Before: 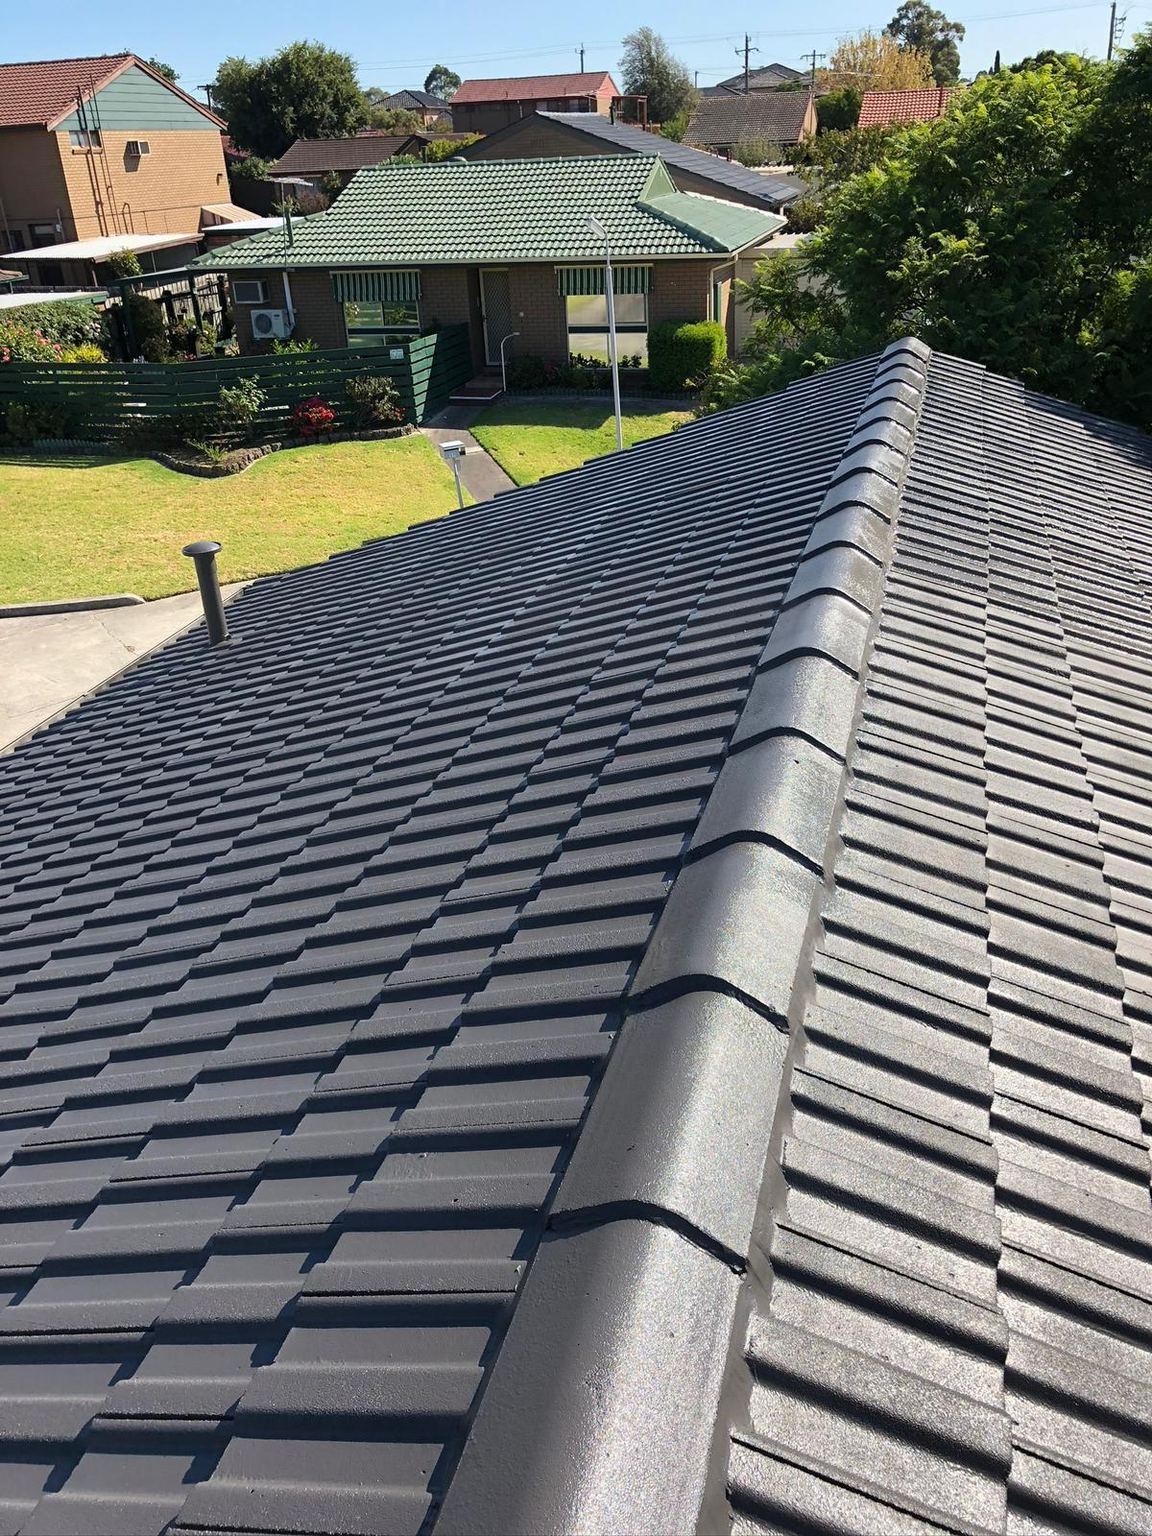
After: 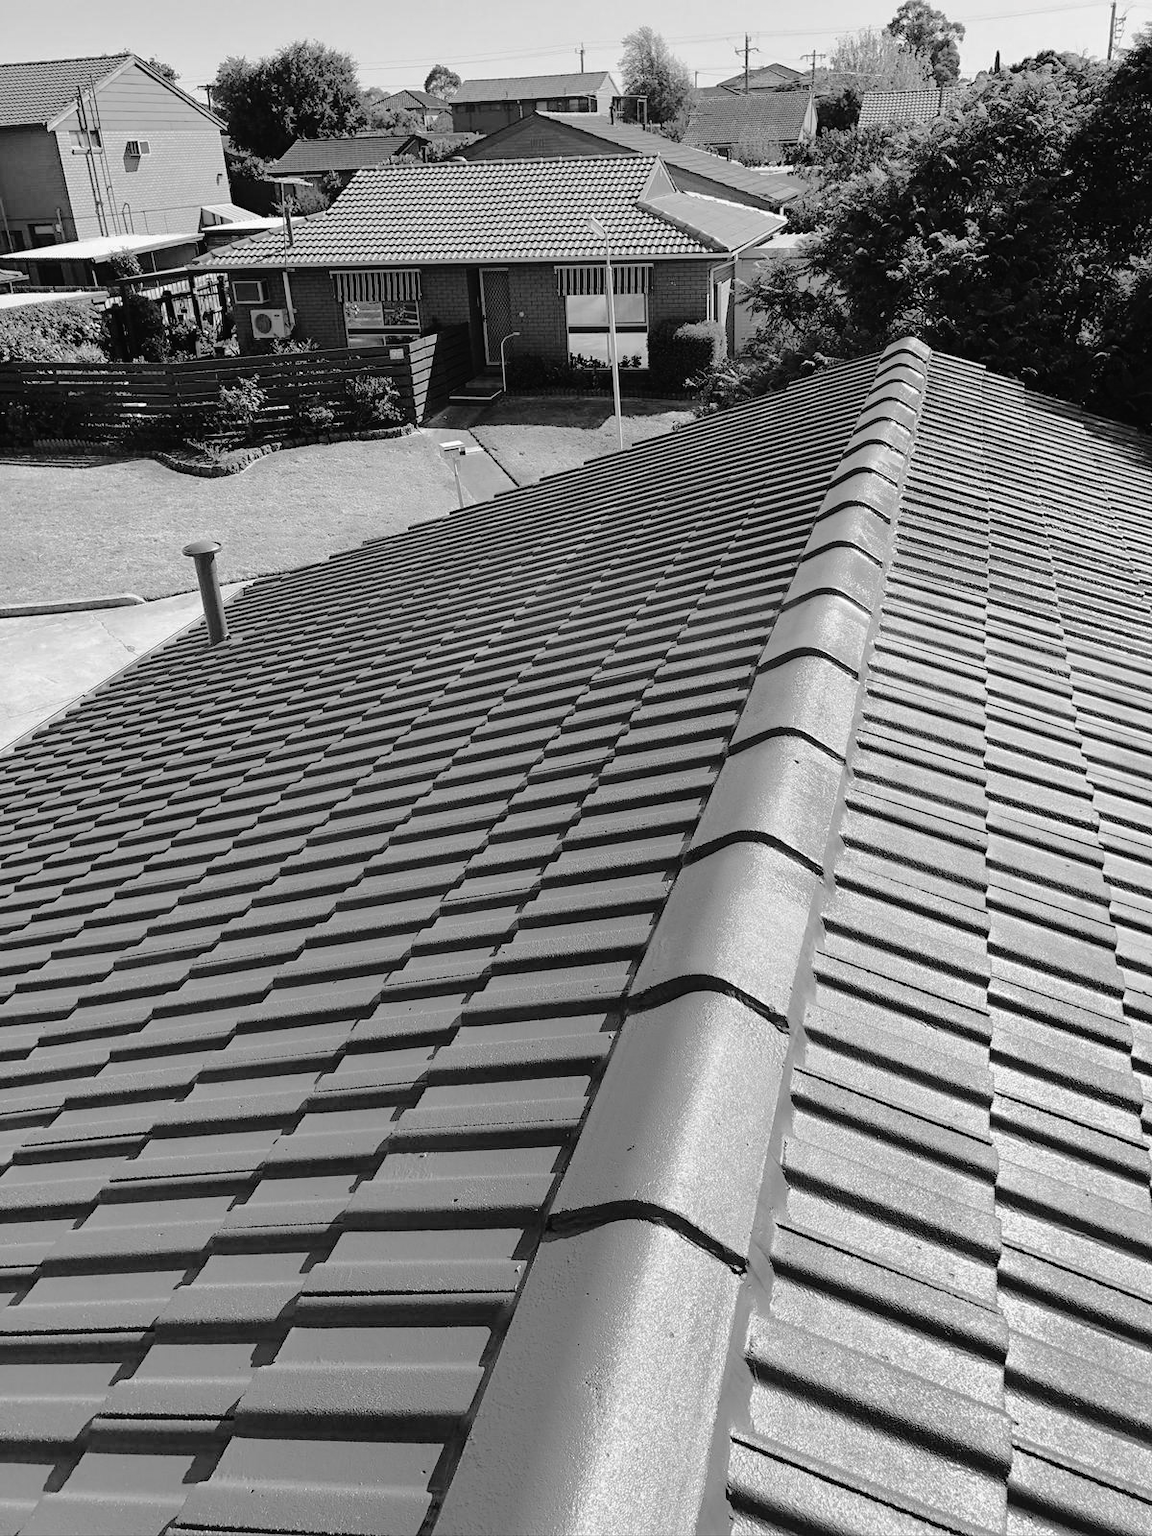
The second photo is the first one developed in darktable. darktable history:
tone curve: curves: ch0 [(0, 0) (0.003, 0.019) (0.011, 0.019) (0.025, 0.023) (0.044, 0.032) (0.069, 0.046) (0.1, 0.073) (0.136, 0.129) (0.177, 0.207) (0.224, 0.295) (0.277, 0.394) (0.335, 0.48) (0.399, 0.524) (0.468, 0.575) (0.543, 0.628) (0.623, 0.684) (0.709, 0.739) (0.801, 0.808) (0.898, 0.9) (1, 1)], preserve colors none
color look up table: target L [84.2, 86.34, 65.49, 72.21, 66.62, 43.19, 51.22, 44, 53.98, 30.59, 34.03, 18.47, 200.09, 94.1, 72.21, 79.52, 66.24, 71.1, 59.41, 57.48, 68.49, 63.98, 57.48, 40.73, 27.31, 6.319, 92.7, 82.76, 74.42, 69.24, 75.15, 75.15, 70.73, 60.94, 66.24, 62.08, 51.22, 52.8, 44.82, 21.47, 21.24, 8.248, 80.24, 67.74, 66.24, 50.43, 54.76, 29.07, 4.68], target a [0, 0, 0, -0.002, 0, -0.001 ×4, 0, -0.001, 0.001, 0, 0, -0.002, 0, -0.001, 0, -0.002, 0, -0.001, -0.002, 0, -0.001, 0.001, 0, 0, 0, -0.001, -0.002, -0.001 ×5, 0, -0.001, -0.002, -0.001, 0.001, 0.001, 0, 0, -0.001 ×4, 0.001, 0], target b [0, 0, 0.002, 0.02, 0.001, 0.018, 0.018, 0.003, 0.01, -0.003, 0.004, -0.003, 0, 0, 0.02, 0, 0.019, 0, 0.019, 0.002, 0.001, 0.019, 0.002, 0.004, -0.003, -0.001, 0, 0, 0.001, 0.02, 0.019, 0.019, 0.019, 0.002, 0.019, 0.001, 0.018, 0.019, 0.018, -0.003, -0.003, -0.001, 0, 0.019, 0.019, 0.003, 0.002, -0.003, 0.002], num patches 49
